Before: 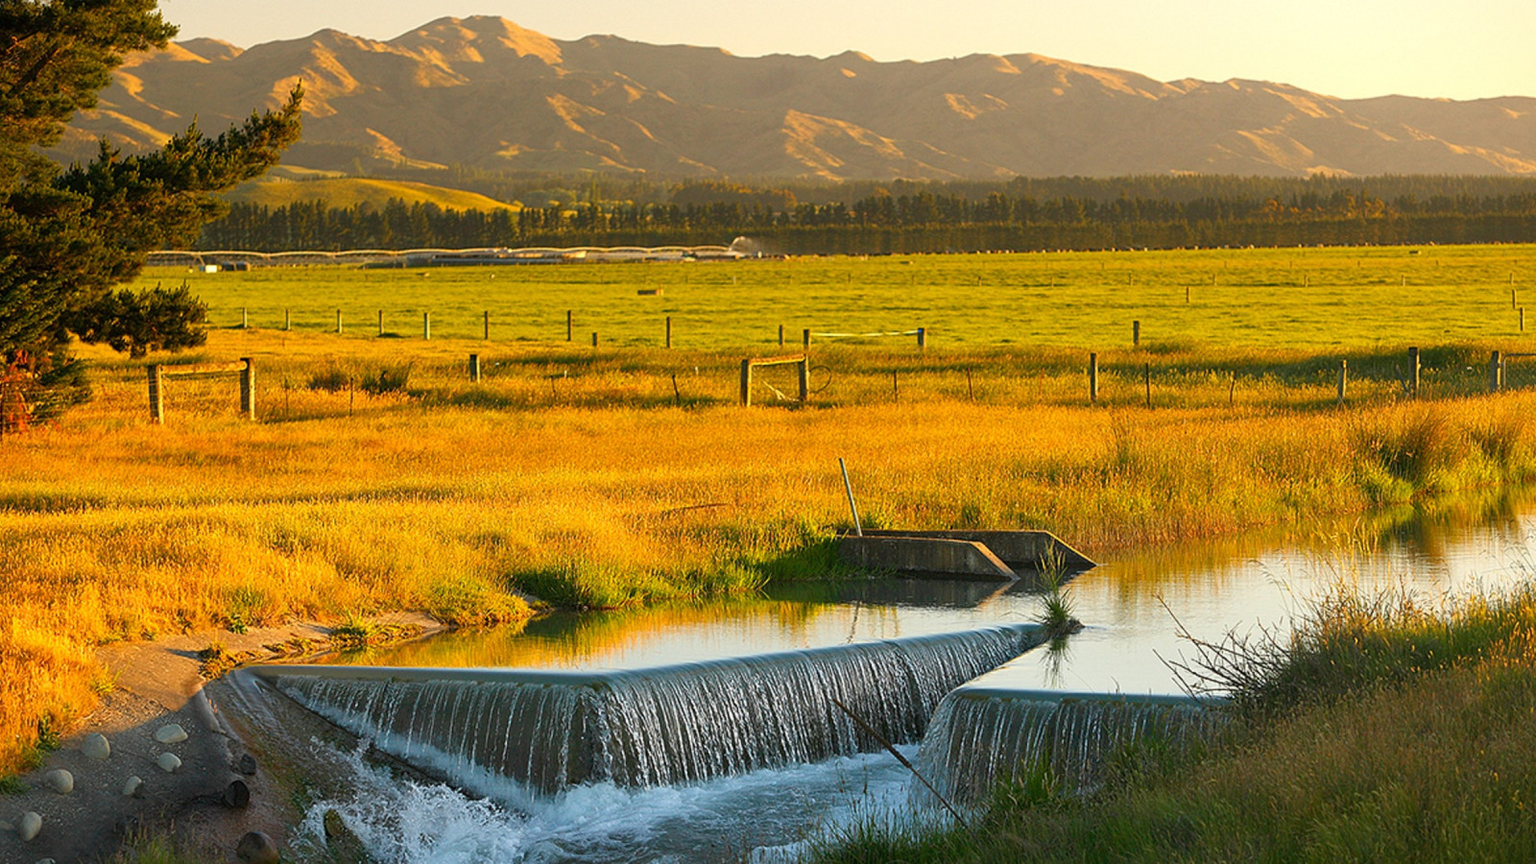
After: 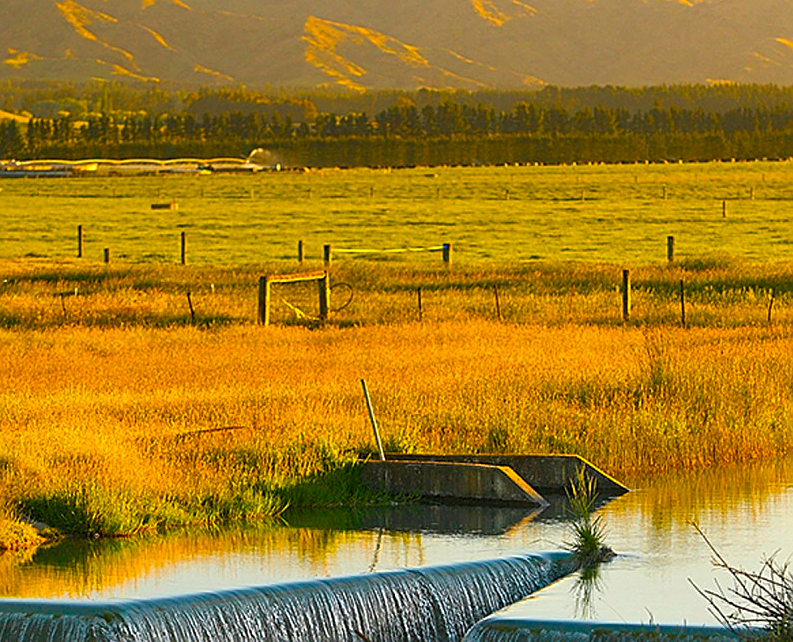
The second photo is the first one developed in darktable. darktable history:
sharpen: on, module defaults
color balance rgb: linear chroma grading › global chroma 15%, perceptual saturation grading › global saturation 30%
crop: left 32.075%, top 10.976%, right 18.355%, bottom 17.596%
